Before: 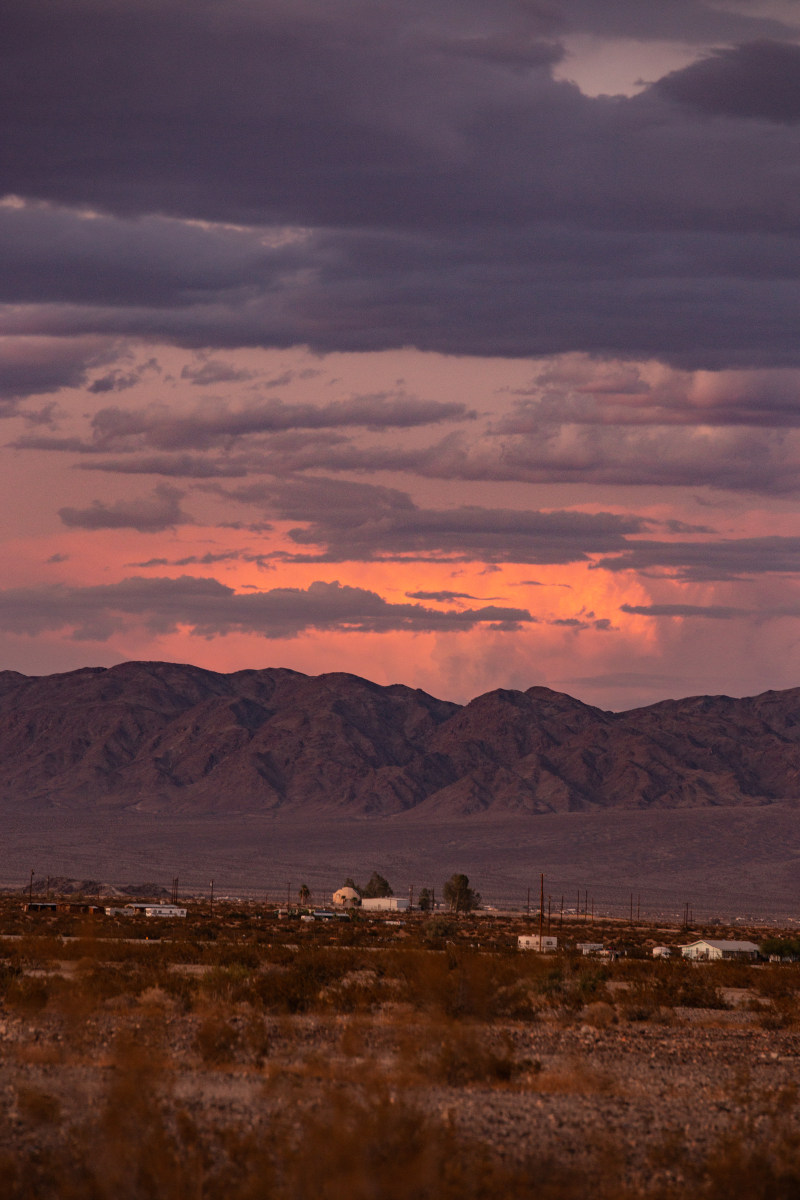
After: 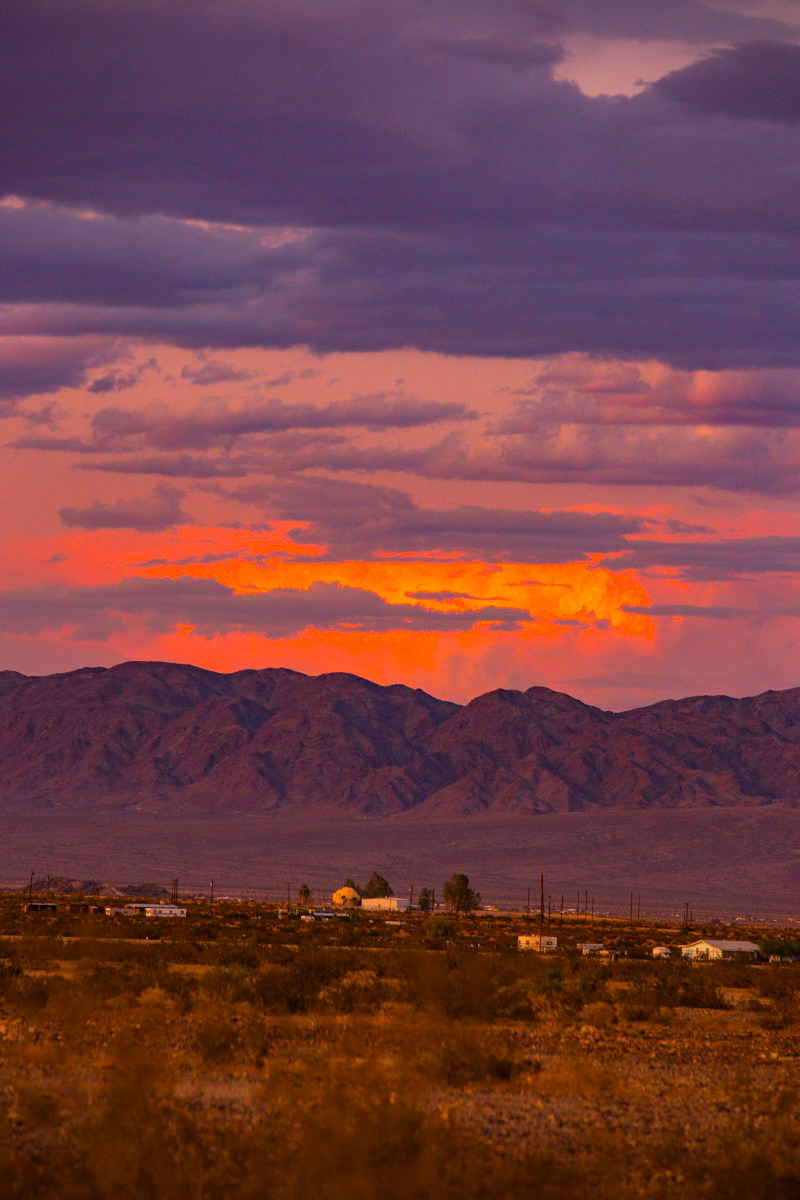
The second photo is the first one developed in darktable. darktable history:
color balance rgb: linear chroma grading › shadows 17.2%, linear chroma grading › highlights 60.657%, linear chroma grading › global chroma 49.458%, perceptual saturation grading › global saturation 0.884%, perceptual brilliance grading › global brilliance 11.012%, saturation formula JzAzBz (2021)
